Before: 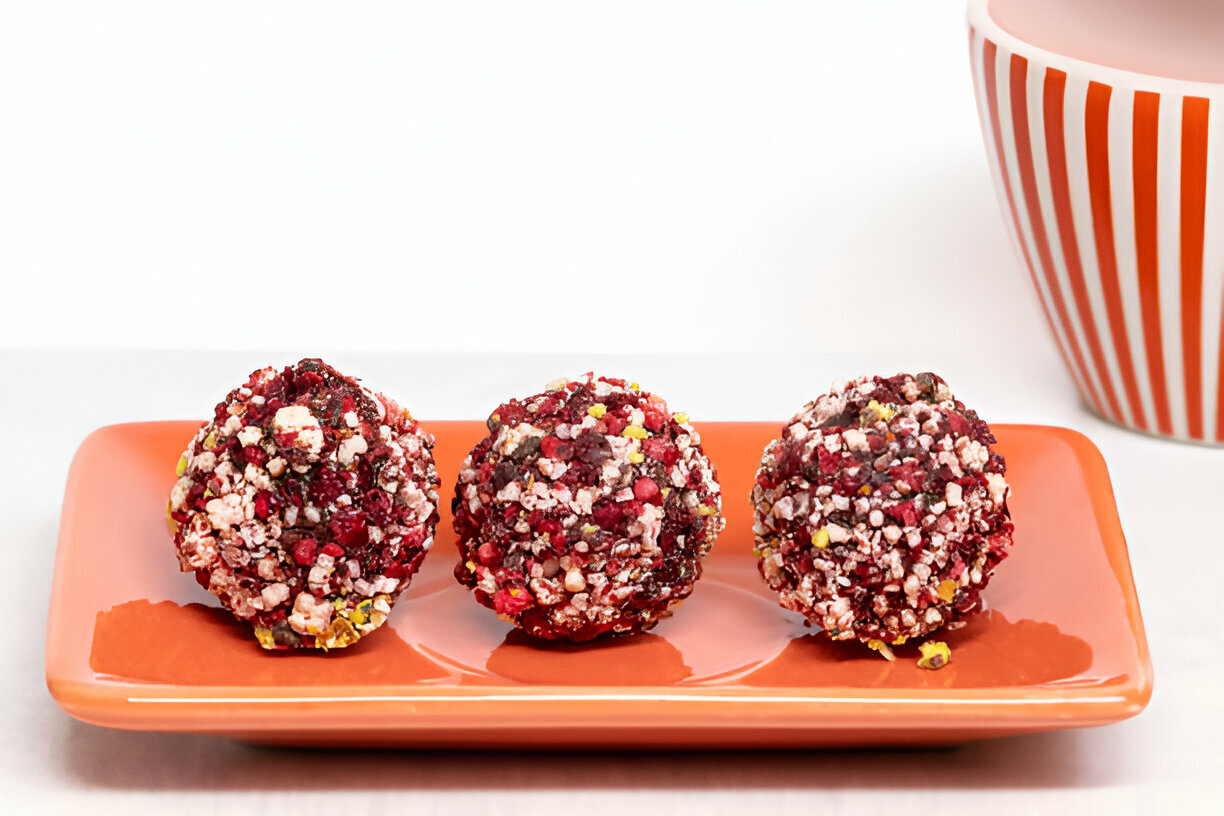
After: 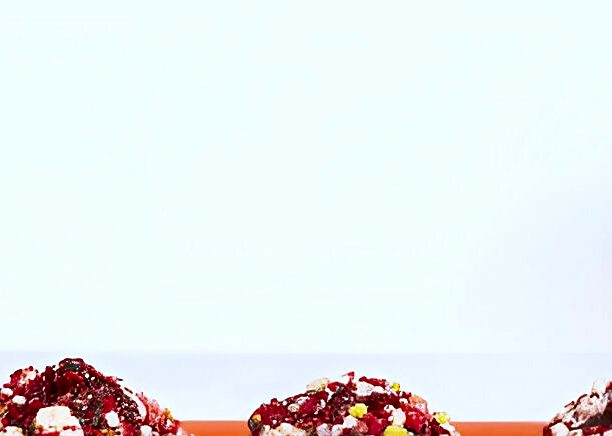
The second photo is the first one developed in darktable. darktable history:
haze removal: compatibility mode true, adaptive false
sharpen: on, module defaults
white balance: red 0.967, blue 1.049
crop: left 19.556%, right 30.401%, bottom 46.458%
contrast brightness saturation: contrast 0.13, brightness -0.05, saturation 0.16
shadows and highlights: shadows 49, highlights -41, soften with gaussian
